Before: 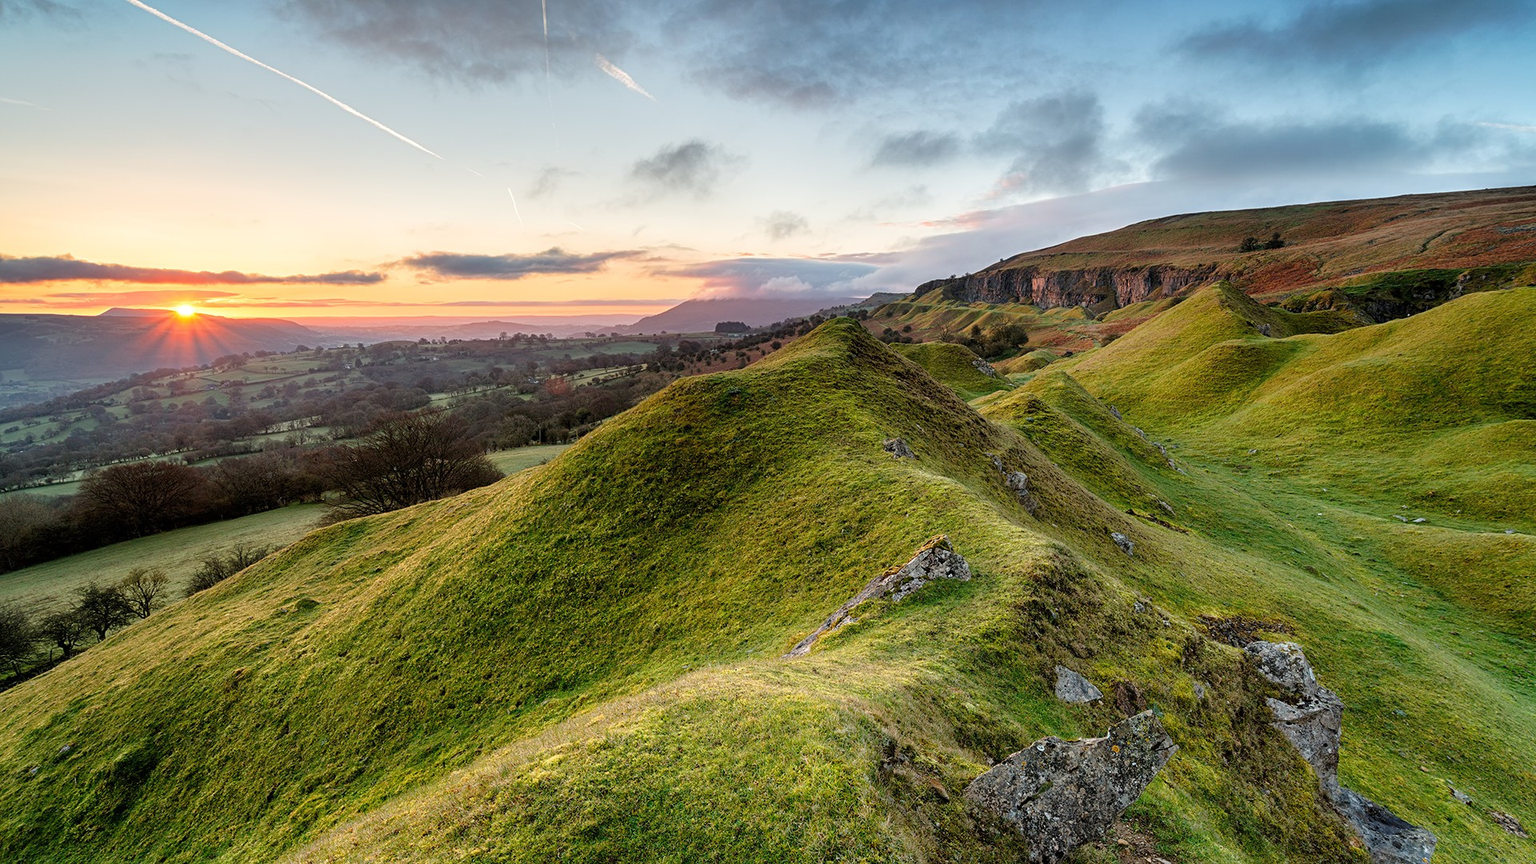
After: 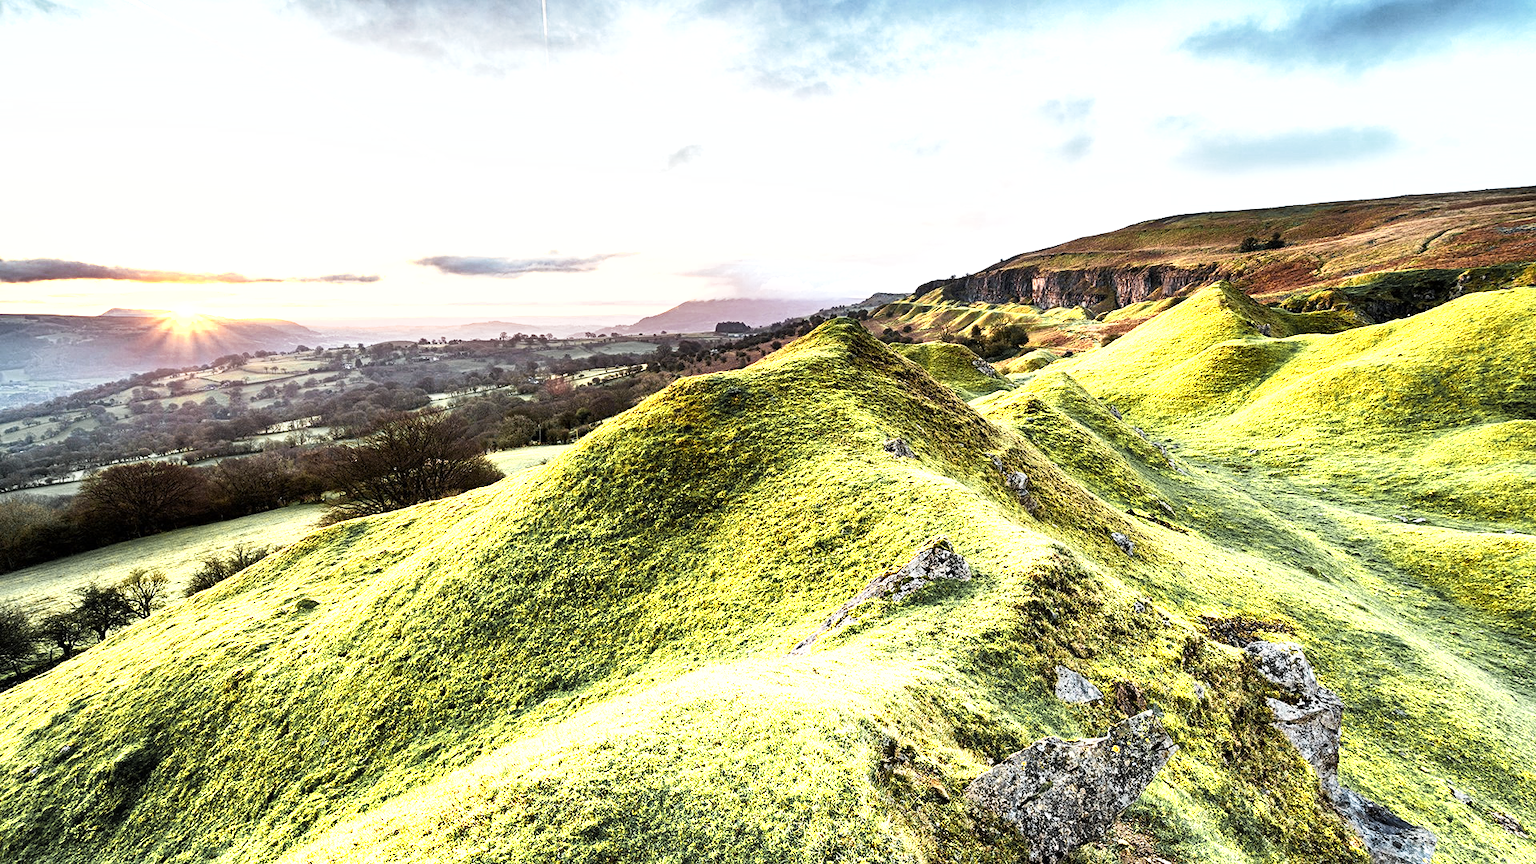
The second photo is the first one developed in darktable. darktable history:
shadows and highlights: low approximation 0.01, soften with gaussian
color zones: curves: ch0 [(0.004, 0.306) (0.107, 0.448) (0.252, 0.656) (0.41, 0.398) (0.595, 0.515) (0.768, 0.628)]; ch1 [(0.07, 0.323) (0.151, 0.452) (0.252, 0.608) (0.346, 0.221) (0.463, 0.189) (0.61, 0.368) (0.735, 0.395) (0.921, 0.412)]; ch2 [(0, 0.476) (0.132, 0.512) (0.243, 0.512) (0.397, 0.48) (0.522, 0.376) (0.634, 0.536) (0.761, 0.46)]
exposure: exposure 0.603 EV, compensate highlight preservation false
tone equalizer: -8 EV -0.749 EV, -7 EV -0.696 EV, -6 EV -0.581 EV, -5 EV -0.377 EV, -3 EV 0.37 EV, -2 EV 0.6 EV, -1 EV 0.69 EV, +0 EV 0.75 EV, edges refinement/feathering 500, mask exposure compensation -1.57 EV, preserve details no
base curve: curves: ch0 [(0, 0) (0.579, 0.807) (1, 1)], preserve colors none
